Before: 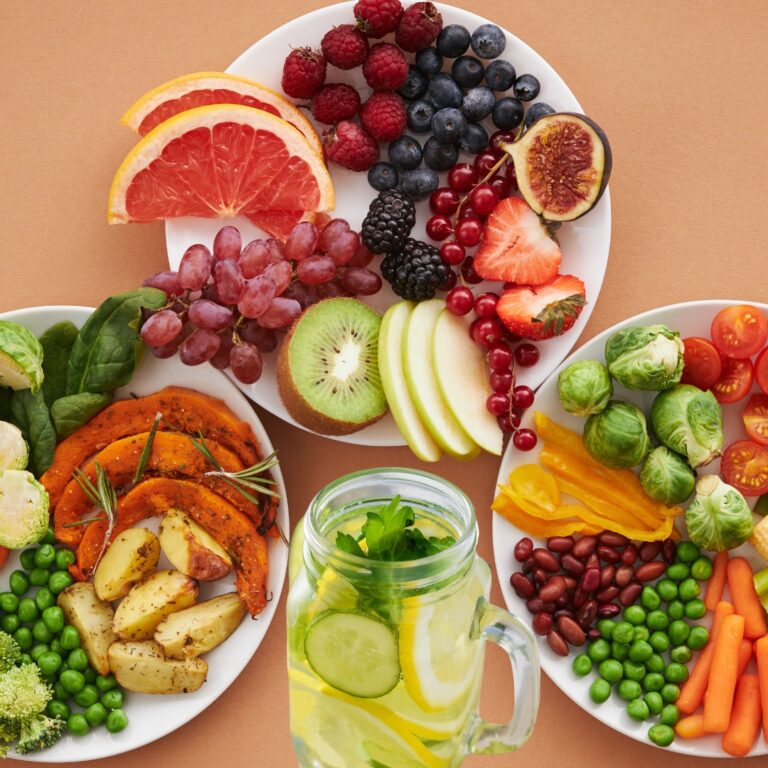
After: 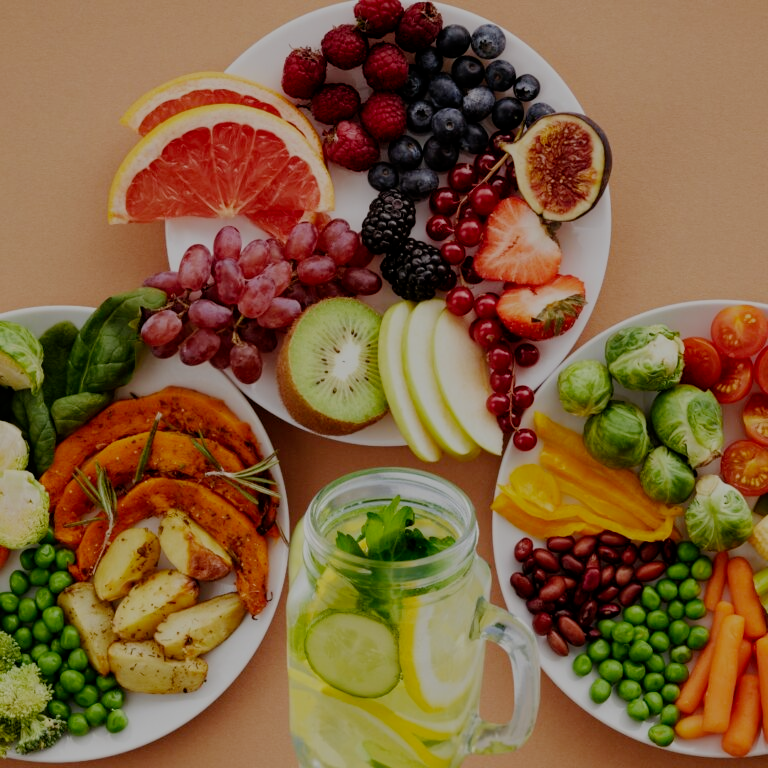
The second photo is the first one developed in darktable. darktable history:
filmic rgb: middle gray luminance 30%, black relative exposure -9 EV, white relative exposure 7 EV, threshold 6 EV, target black luminance 0%, hardness 2.94, latitude 2.04%, contrast 0.963, highlights saturation mix 5%, shadows ↔ highlights balance 12.16%, add noise in highlights 0, preserve chrominance no, color science v3 (2019), use custom middle-gray values true, iterations of high-quality reconstruction 0, contrast in highlights soft, enable highlight reconstruction true
tone equalizer: on, module defaults
